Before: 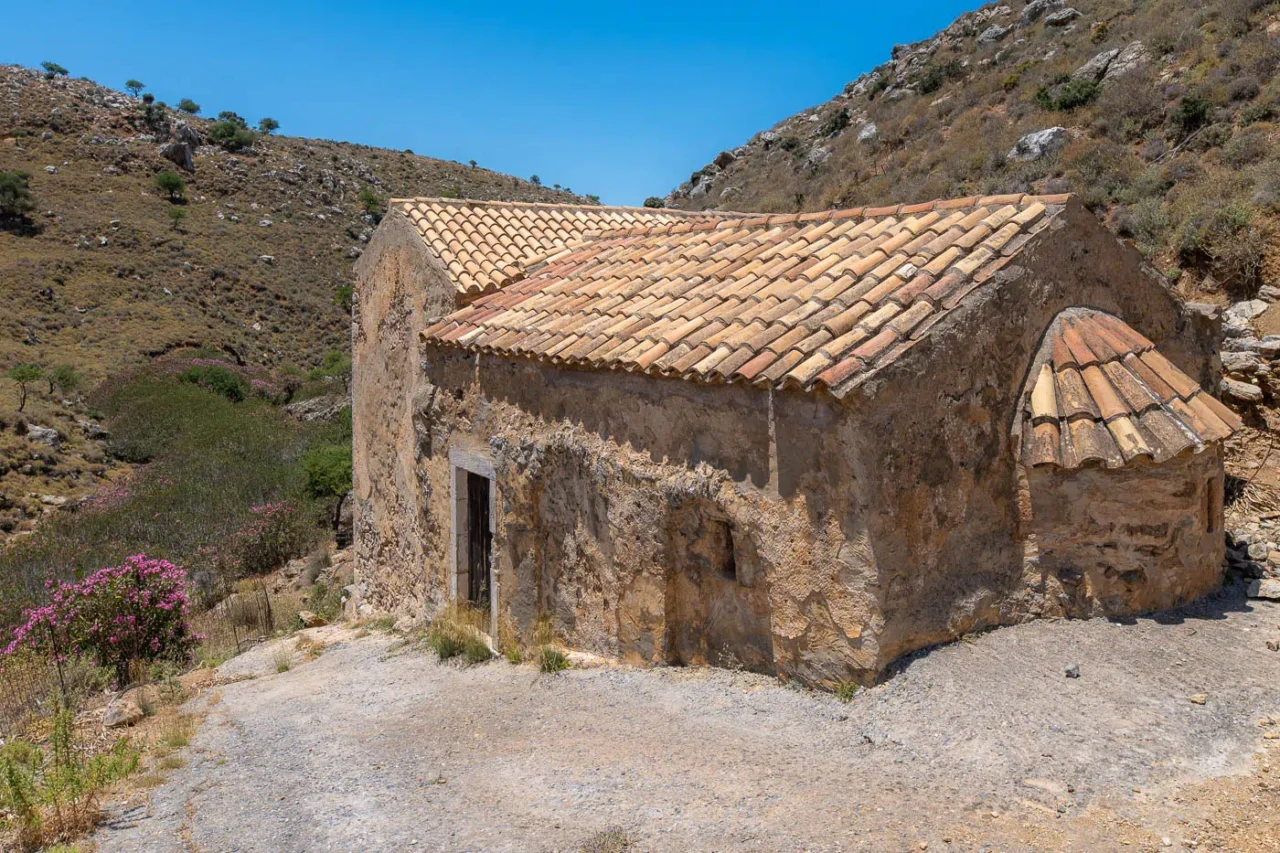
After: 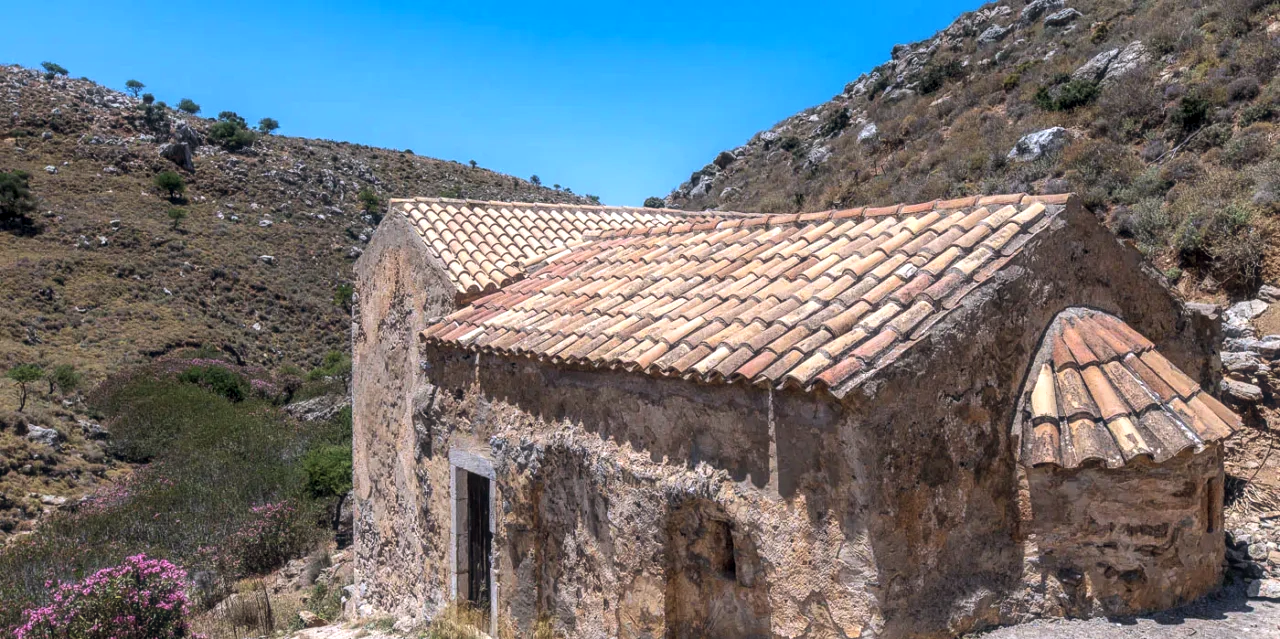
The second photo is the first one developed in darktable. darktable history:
crop: bottom 24.99%
color calibration: gray › normalize channels true, illuminant as shot in camera, x 0.358, y 0.373, temperature 4628.91 K, gamut compression 0.019
tone equalizer: -8 EV -0.407 EV, -7 EV -0.415 EV, -6 EV -0.296 EV, -5 EV -0.23 EV, -3 EV 0.188 EV, -2 EV 0.349 EV, -1 EV 0.401 EV, +0 EV 0.421 EV, edges refinement/feathering 500, mask exposure compensation -1.57 EV, preserve details no
haze removal: strength -0.096, adaptive false
local contrast: on, module defaults
